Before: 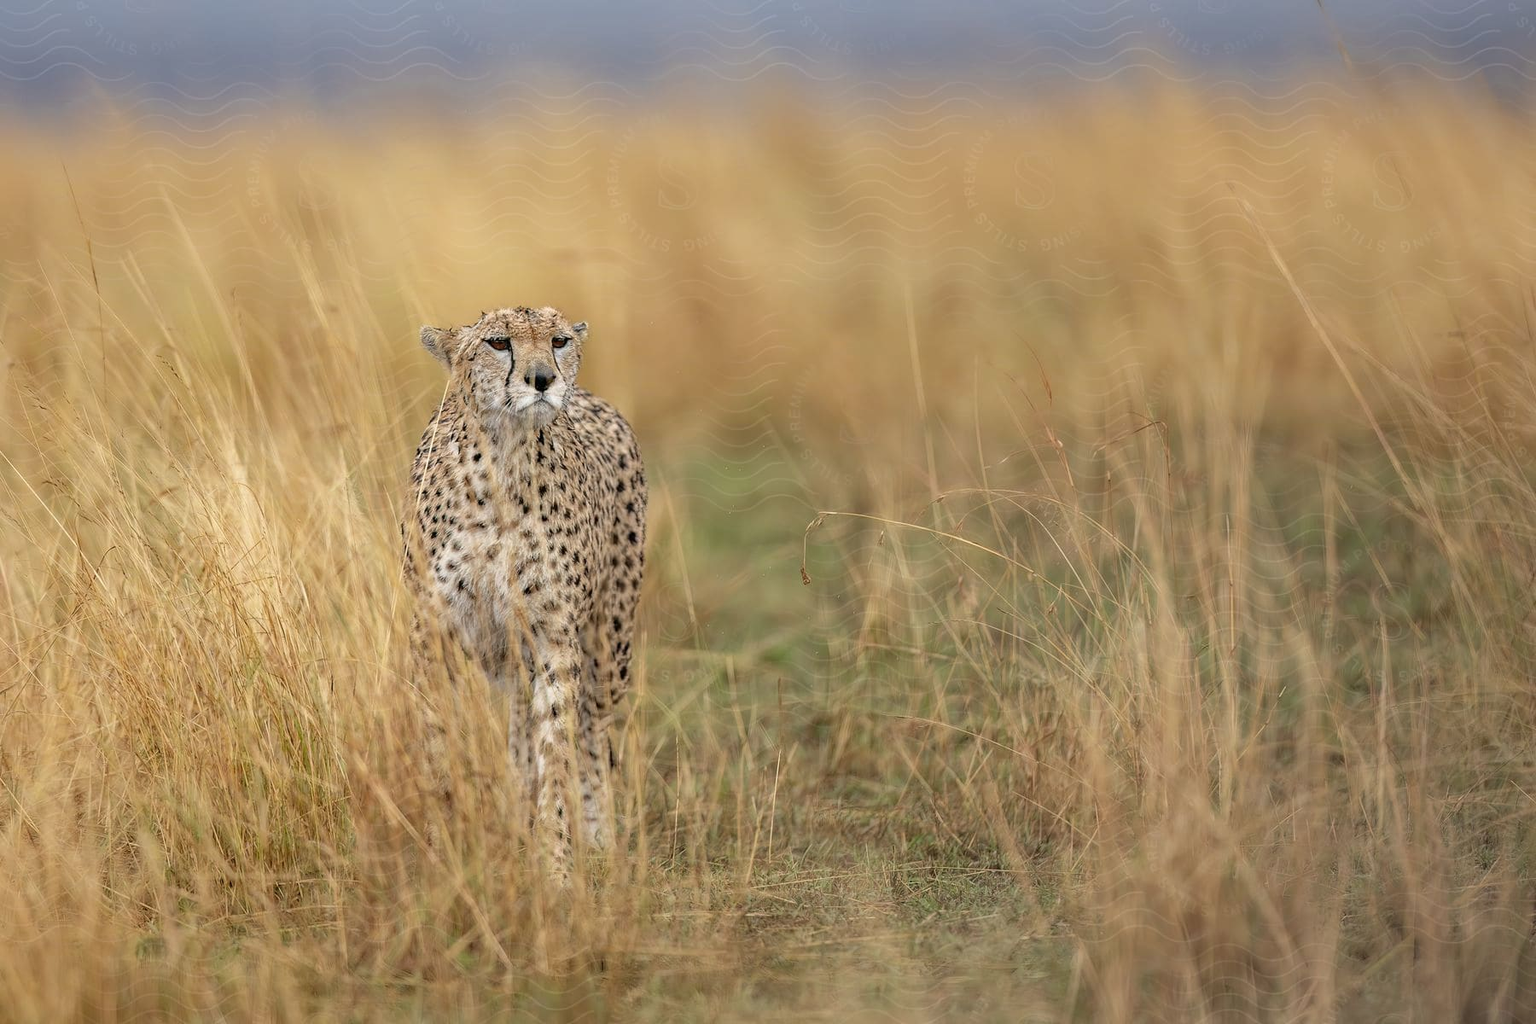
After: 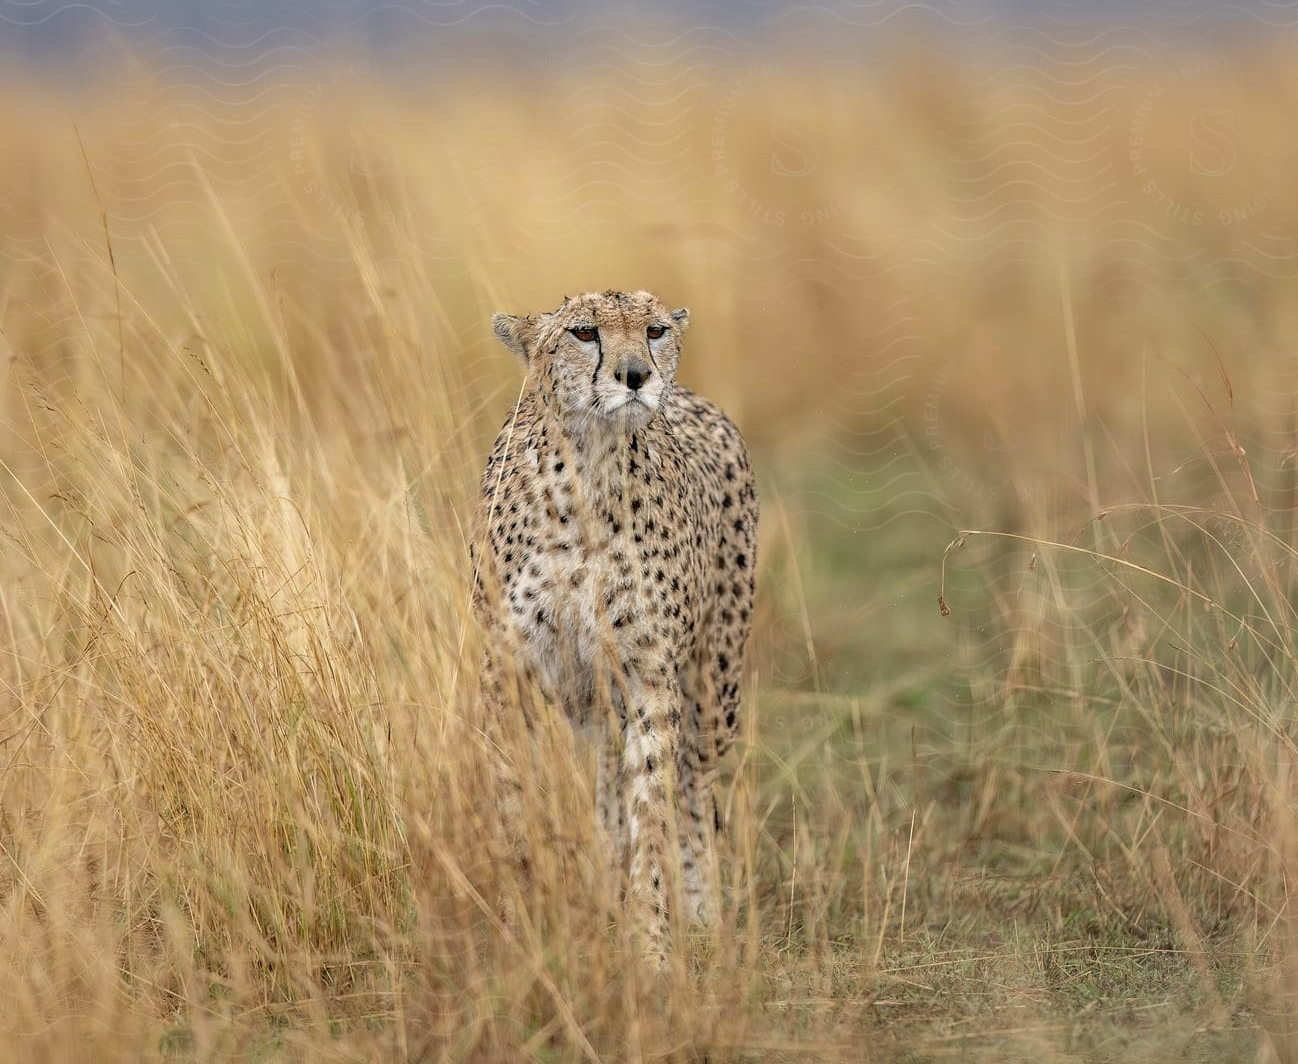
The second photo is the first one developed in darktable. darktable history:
crop: top 5.777%, right 27.874%, bottom 5.512%
contrast brightness saturation: saturation -0.059
